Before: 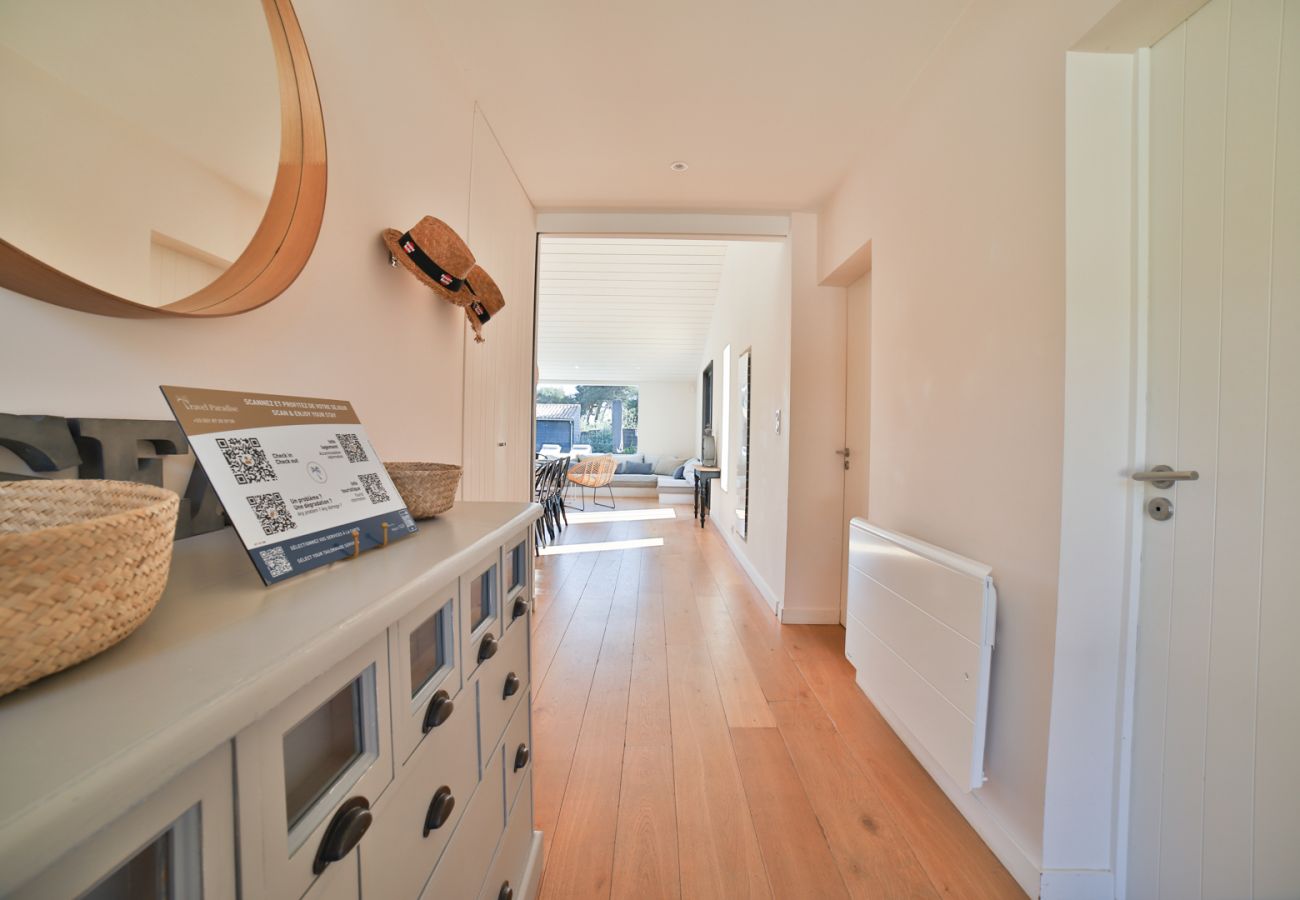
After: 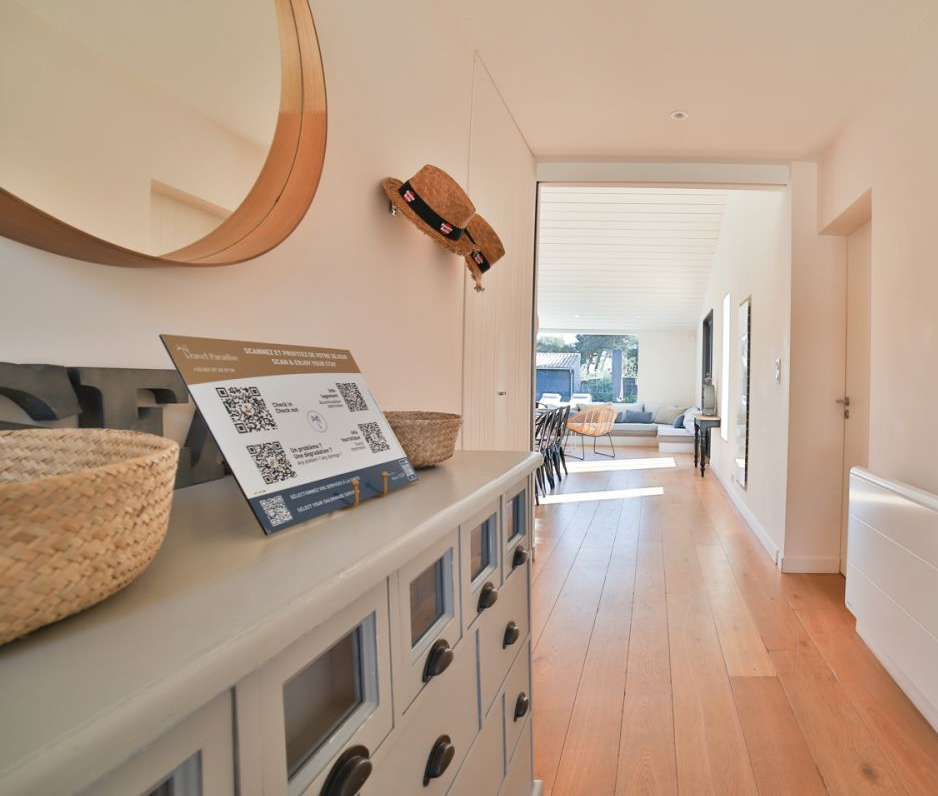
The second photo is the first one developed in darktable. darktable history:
crop: top 5.757%, right 27.84%, bottom 5.697%
